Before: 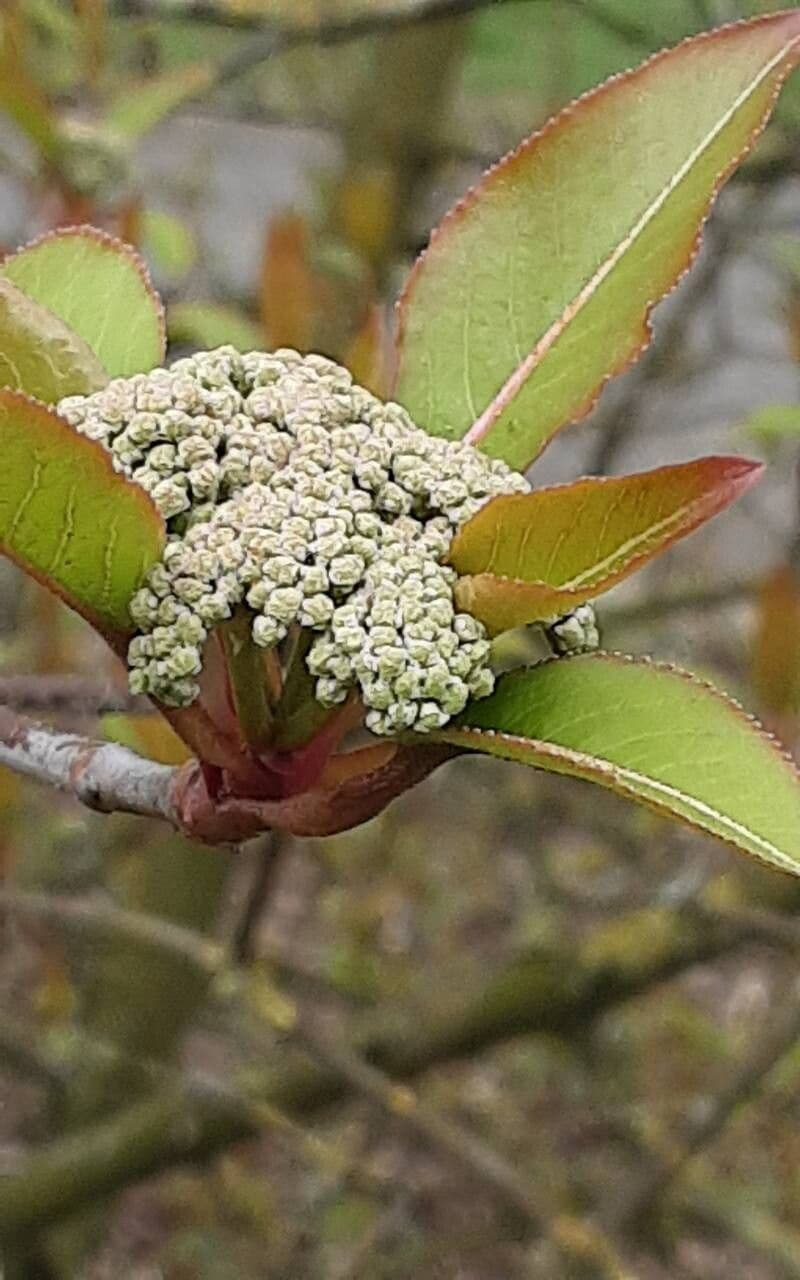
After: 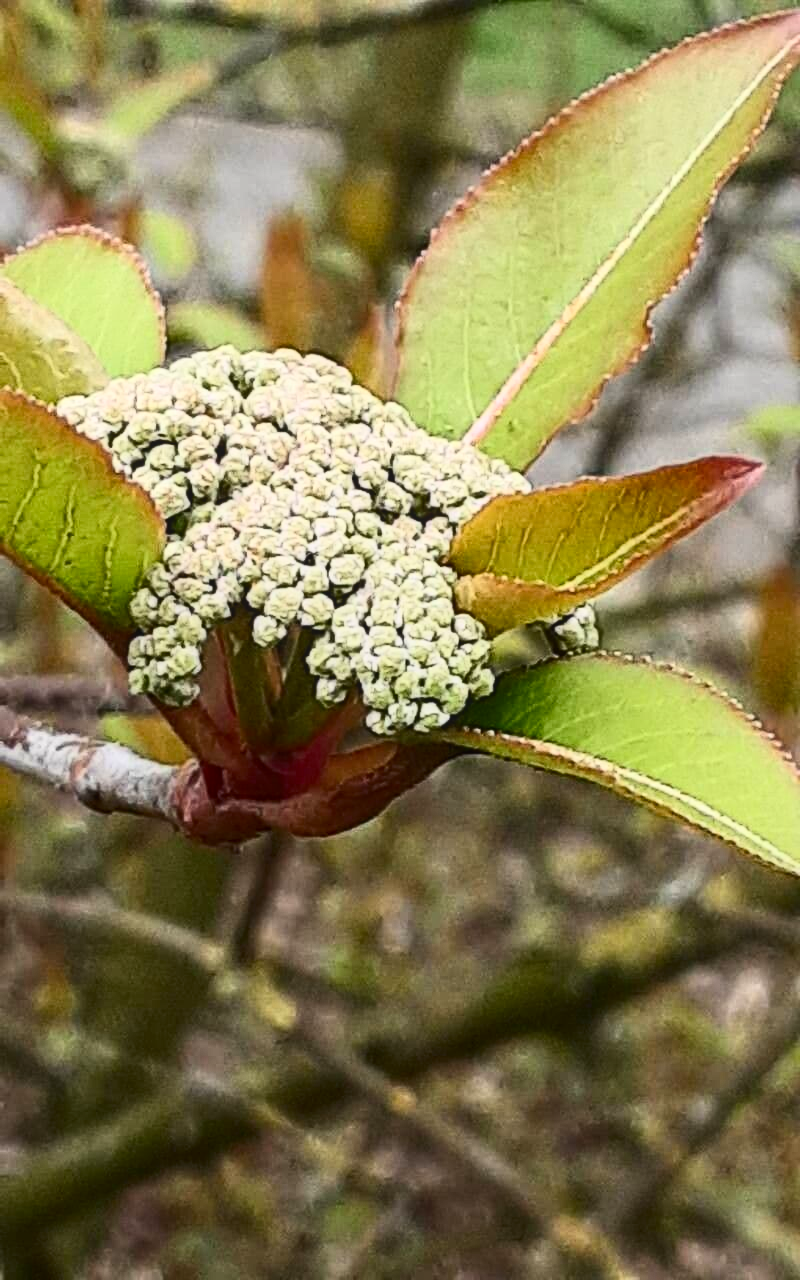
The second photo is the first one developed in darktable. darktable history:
contrast brightness saturation: contrast 0.402, brightness 0.096, saturation 0.207
local contrast: detail 109%
